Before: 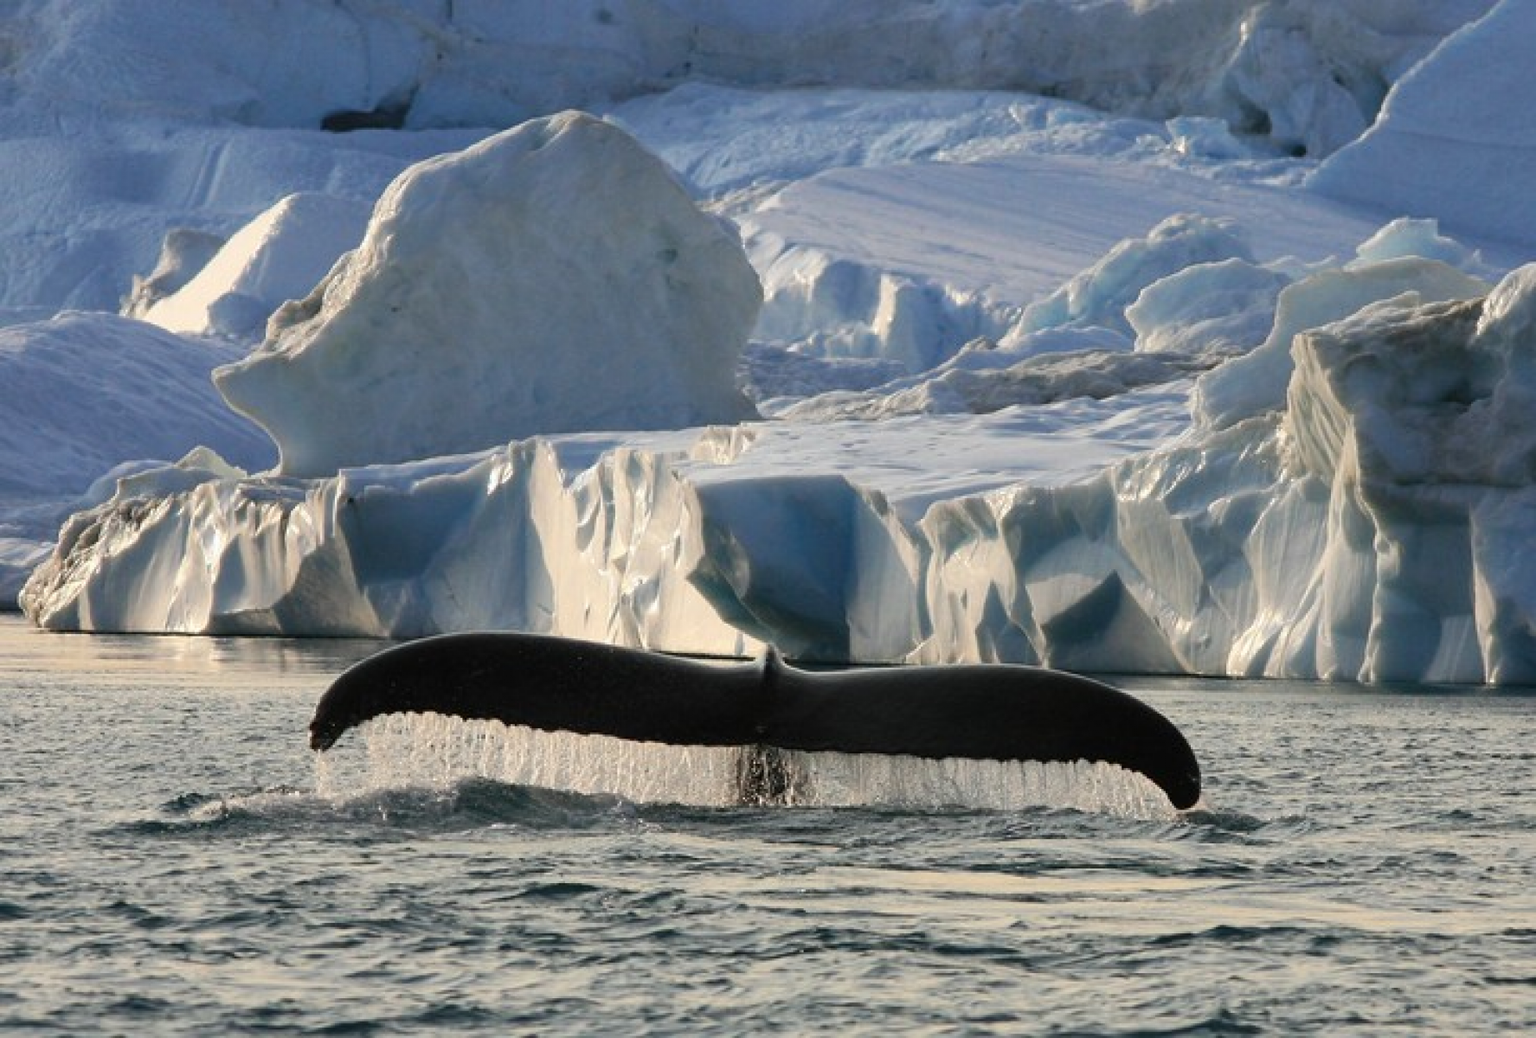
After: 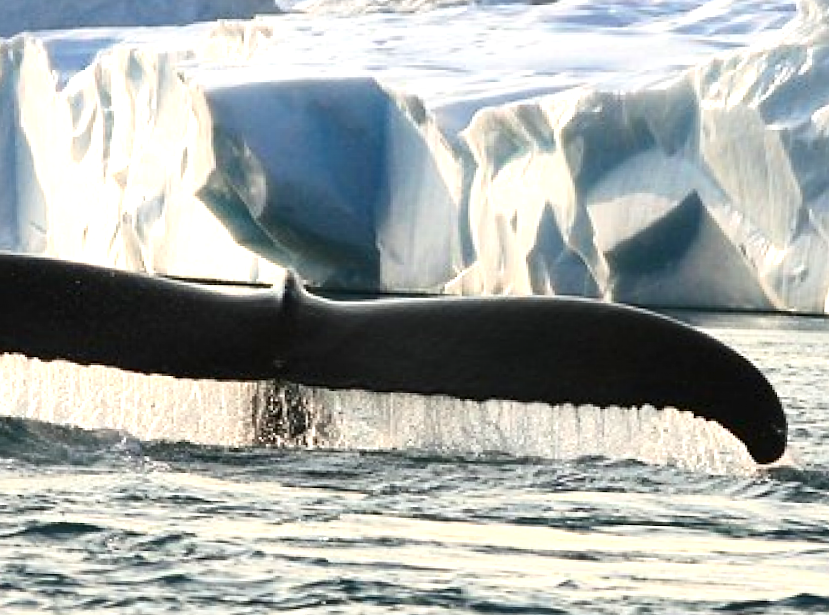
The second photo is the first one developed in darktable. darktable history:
rotate and perspective: rotation 0.062°, lens shift (vertical) 0.115, lens shift (horizontal) -0.133, crop left 0.047, crop right 0.94, crop top 0.061, crop bottom 0.94
sharpen: amount 0.2
exposure: black level correction 0, exposure 1 EV, compensate exposure bias true, compensate highlight preservation false
contrast brightness saturation: contrast 0.14
crop: left 29.672%, top 41.786%, right 20.851%, bottom 3.487%
